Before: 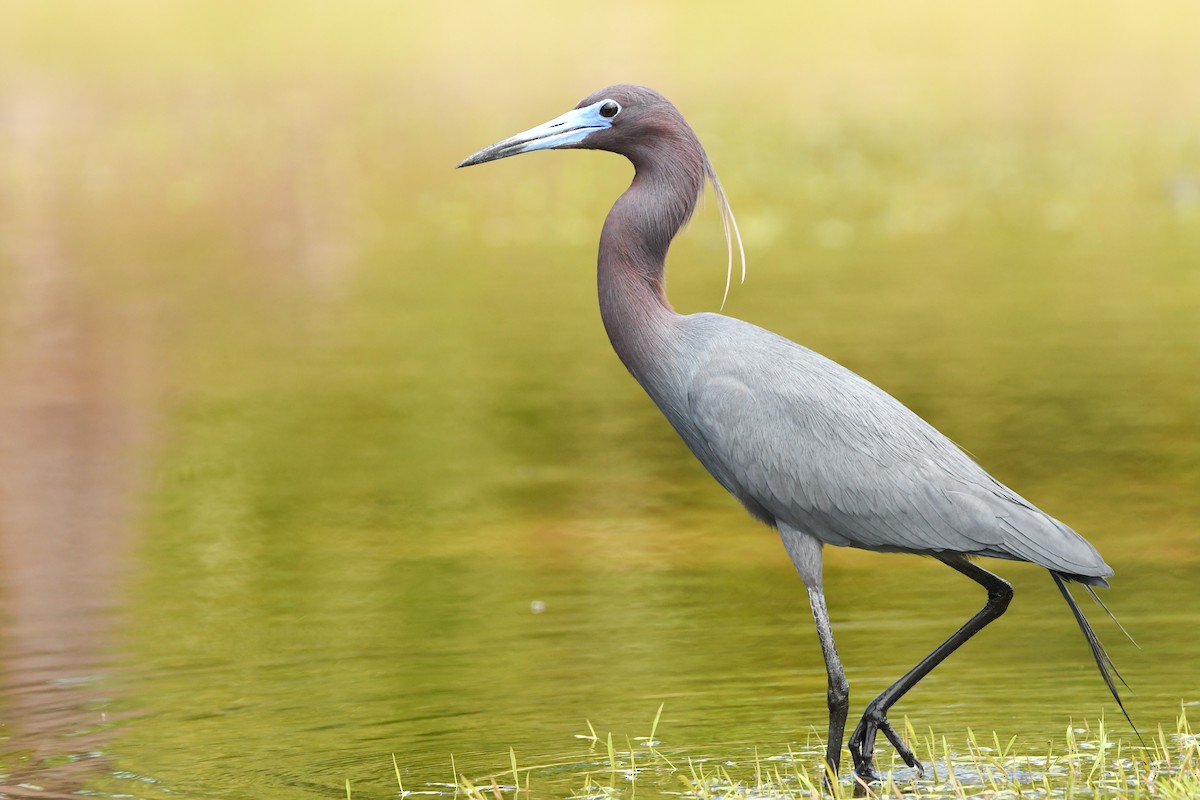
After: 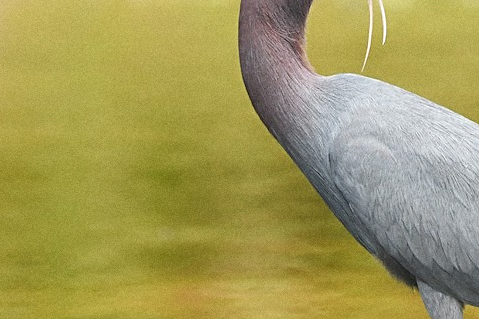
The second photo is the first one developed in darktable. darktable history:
crop: left 30%, top 30%, right 30%, bottom 30%
sharpen: on, module defaults
grain: on, module defaults
color correction: saturation 0.98
